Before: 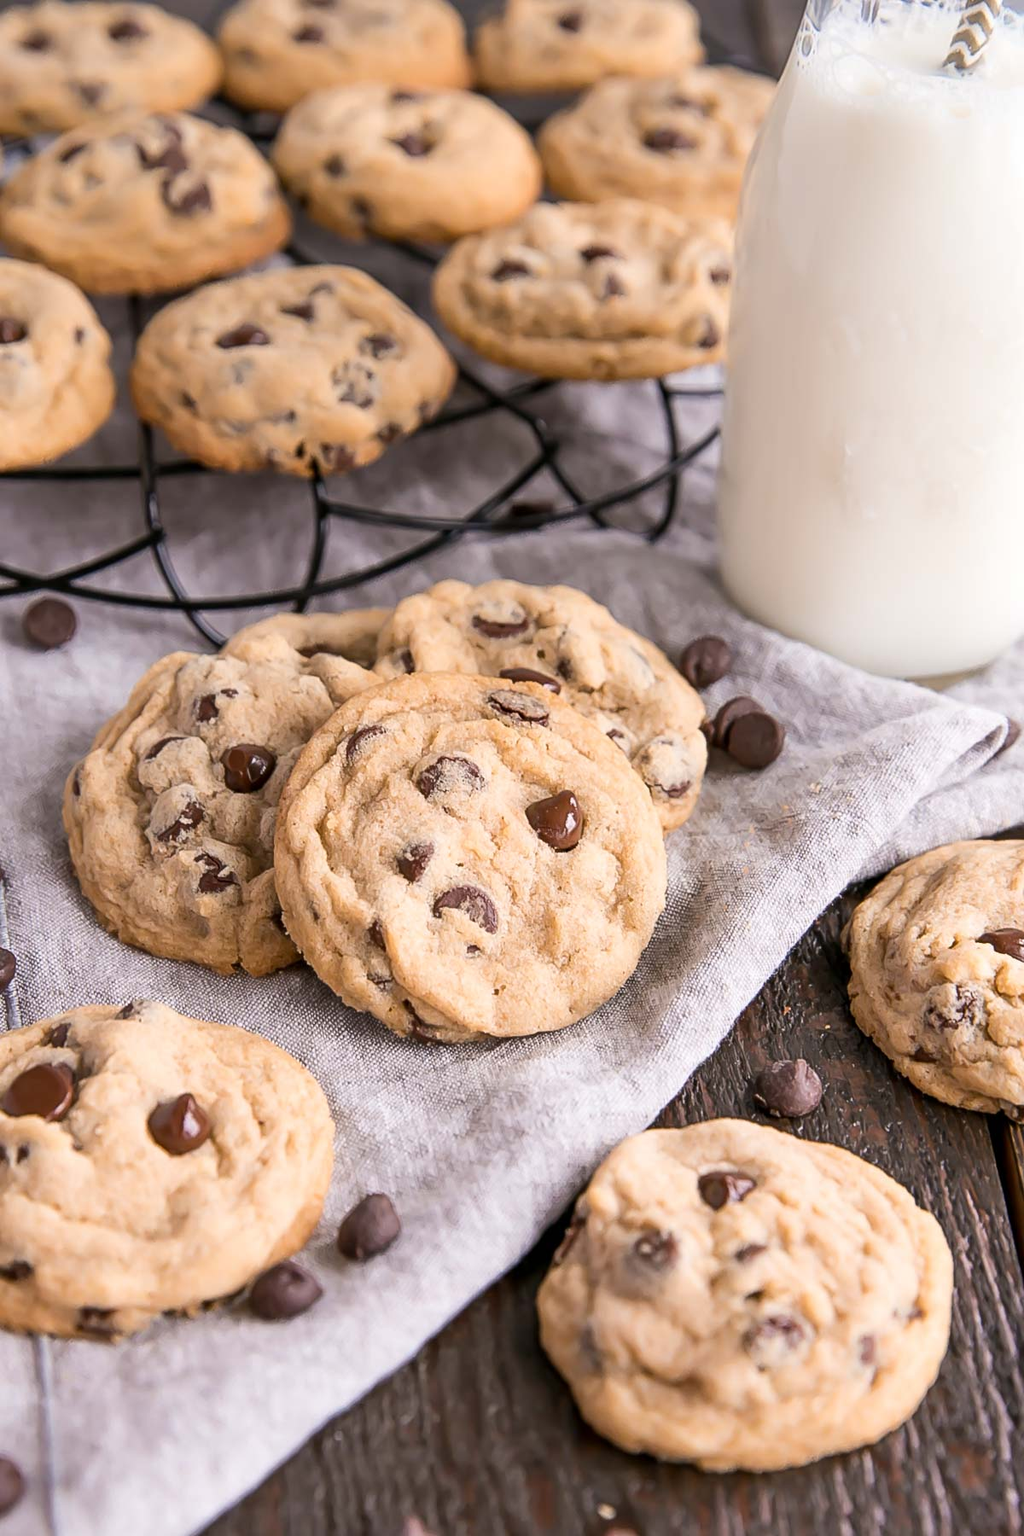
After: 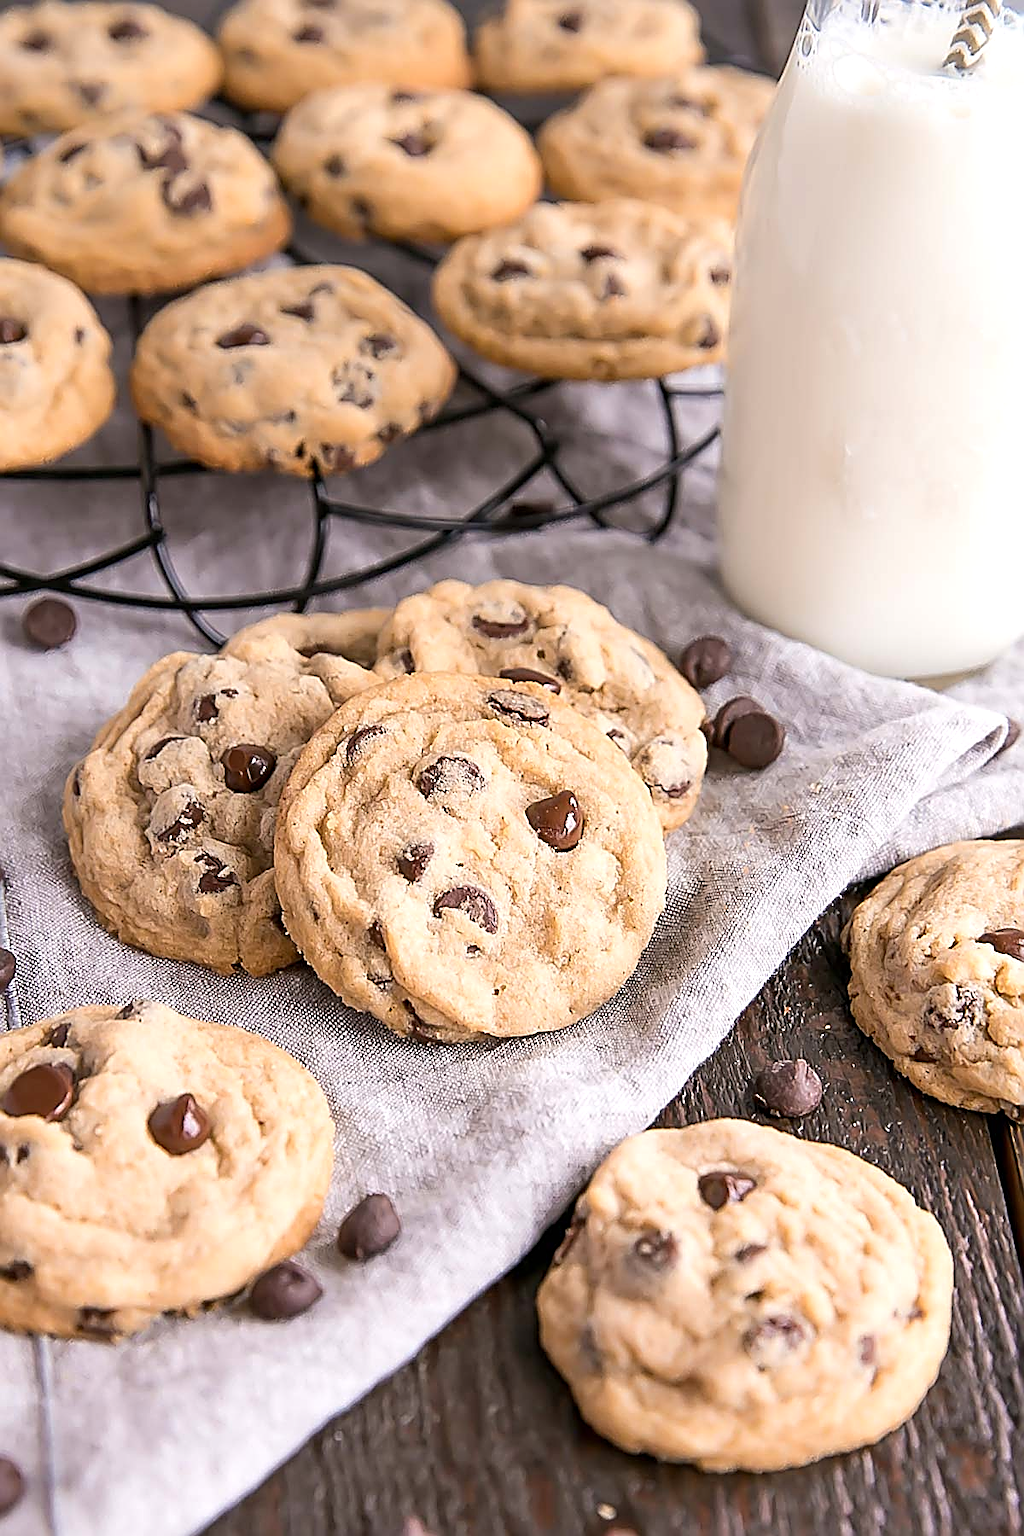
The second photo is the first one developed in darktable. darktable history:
exposure: exposure 0.19 EV, compensate highlight preservation false
sharpen: radius 1.654, amount 1.301
